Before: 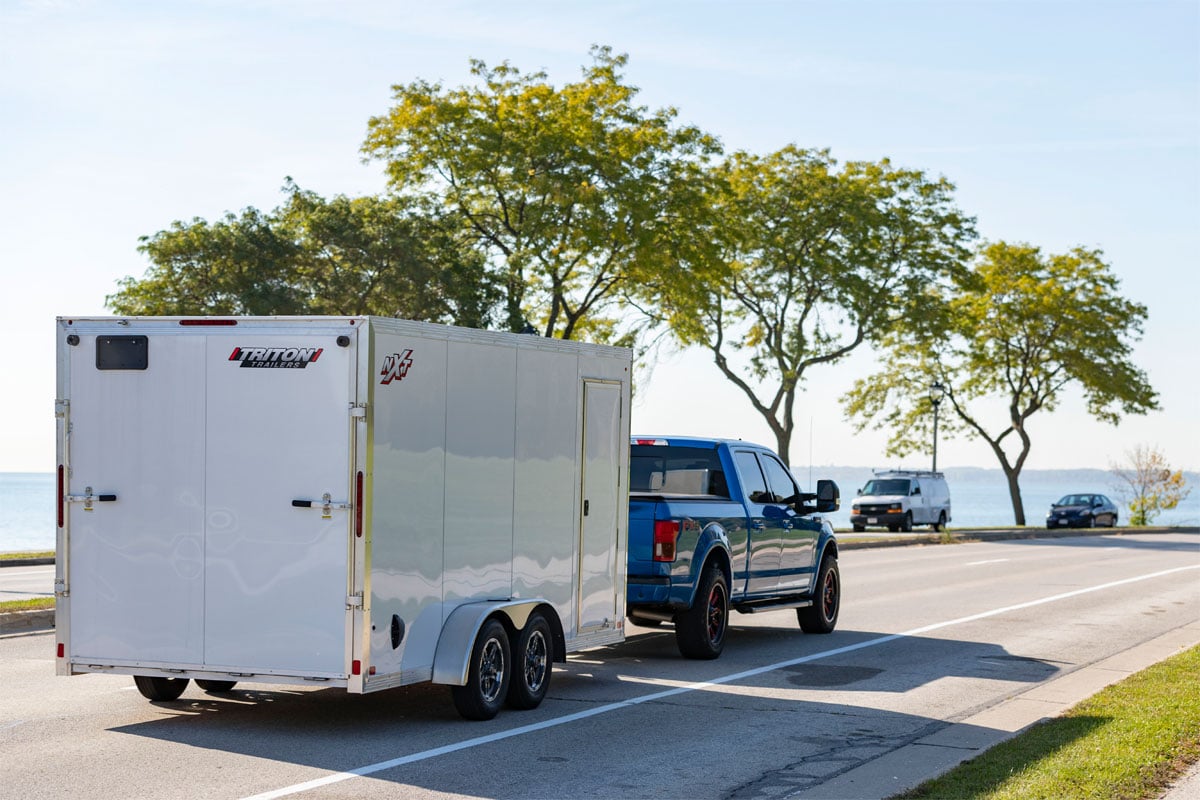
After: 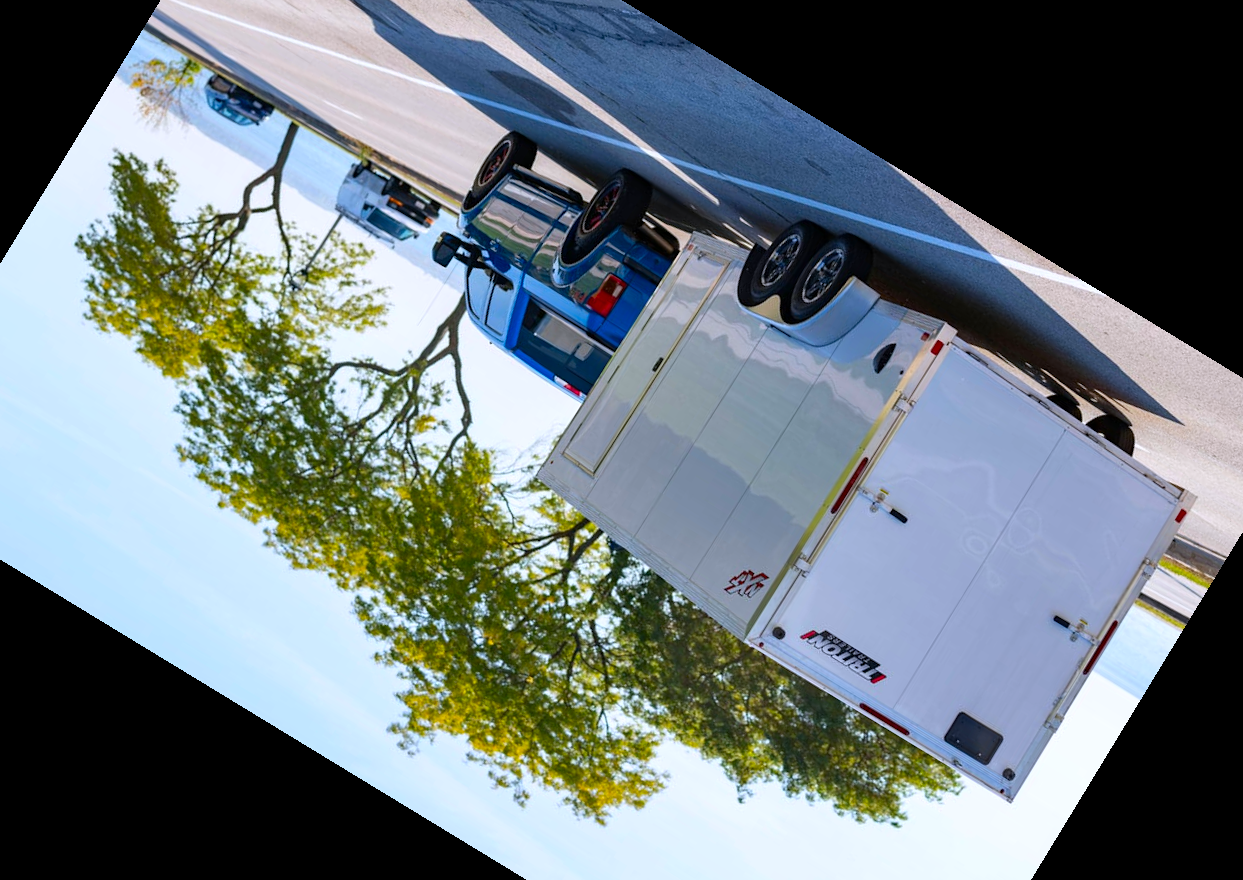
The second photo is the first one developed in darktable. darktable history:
crop and rotate: angle 148.68°, left 9.111%, top 15.603%, right 4.588%, bottom 17.041%
white balance: red 0.984, blue 1.059
contrast brightness saturation: brightness -0.02, saturation 0.35
